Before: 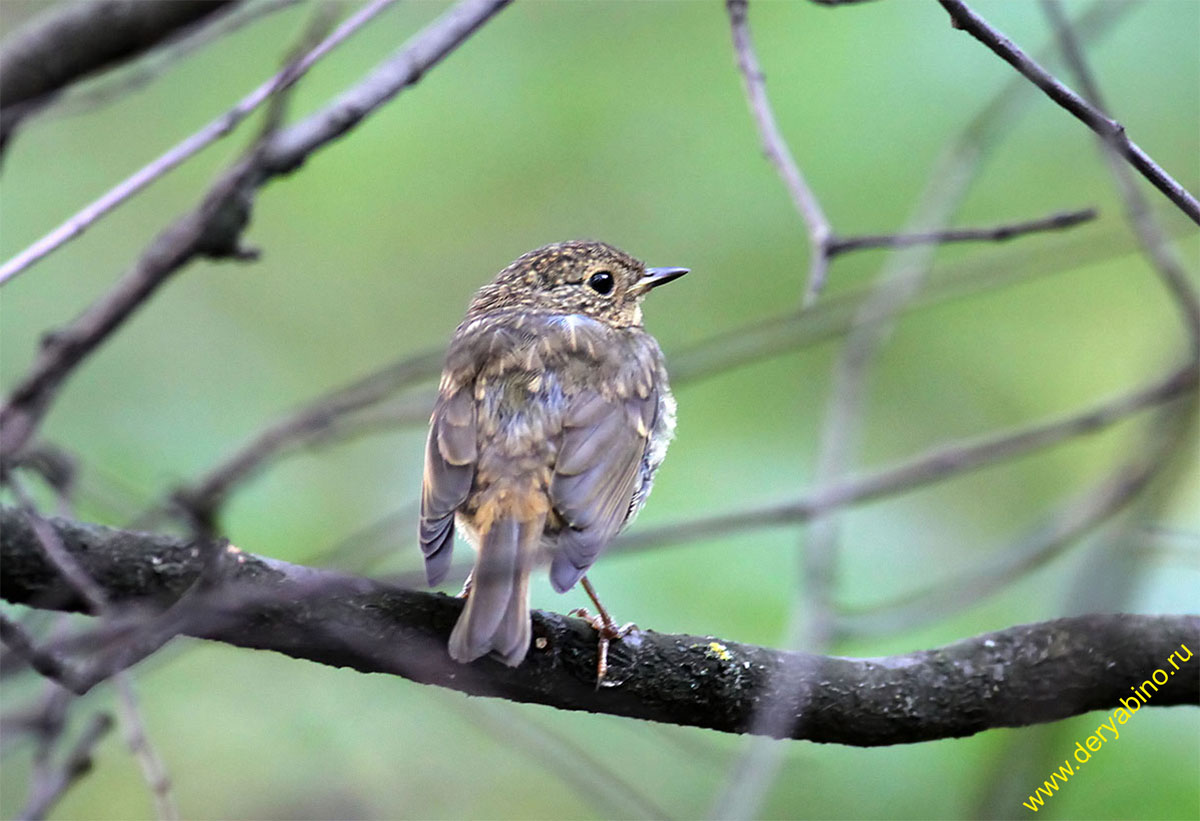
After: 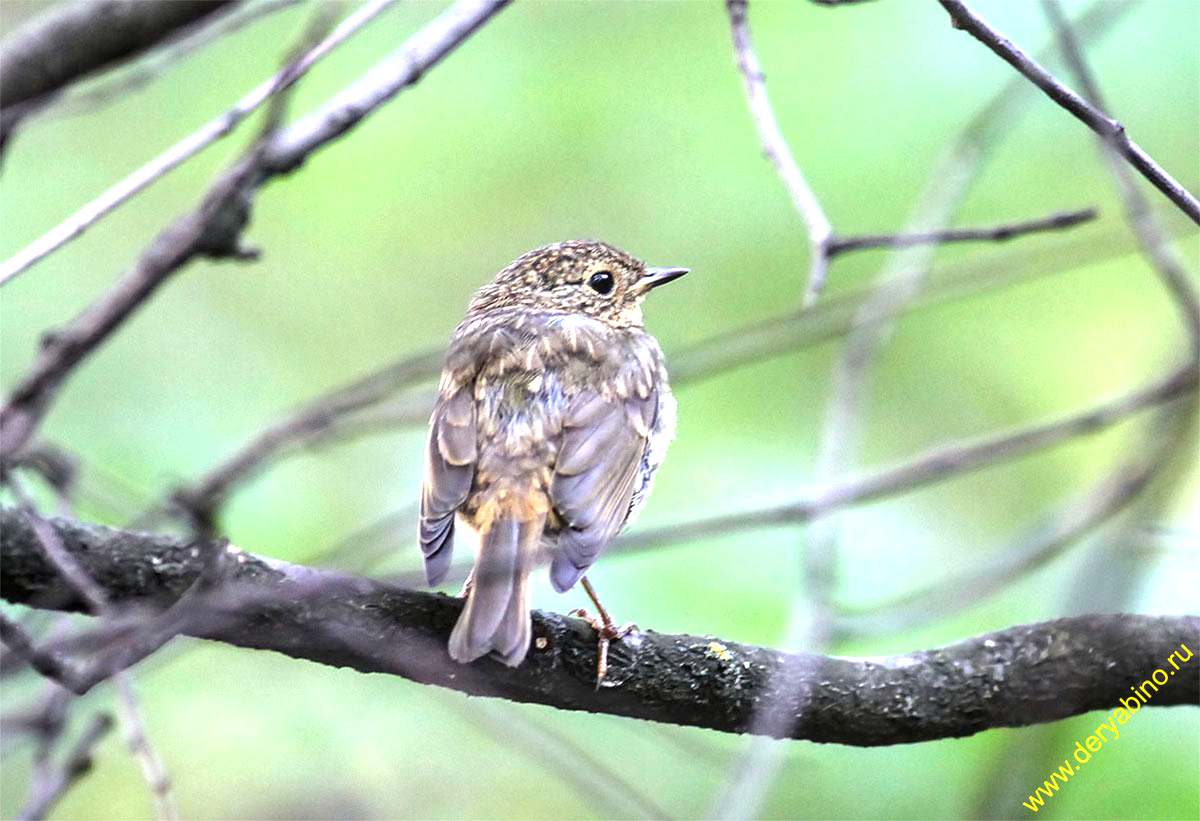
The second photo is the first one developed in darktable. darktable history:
local contrast: on, module defaults
exposure: black level correction 0, exposure 0.899 EV, compensate exposure bias true, compensate highlight preservation false
